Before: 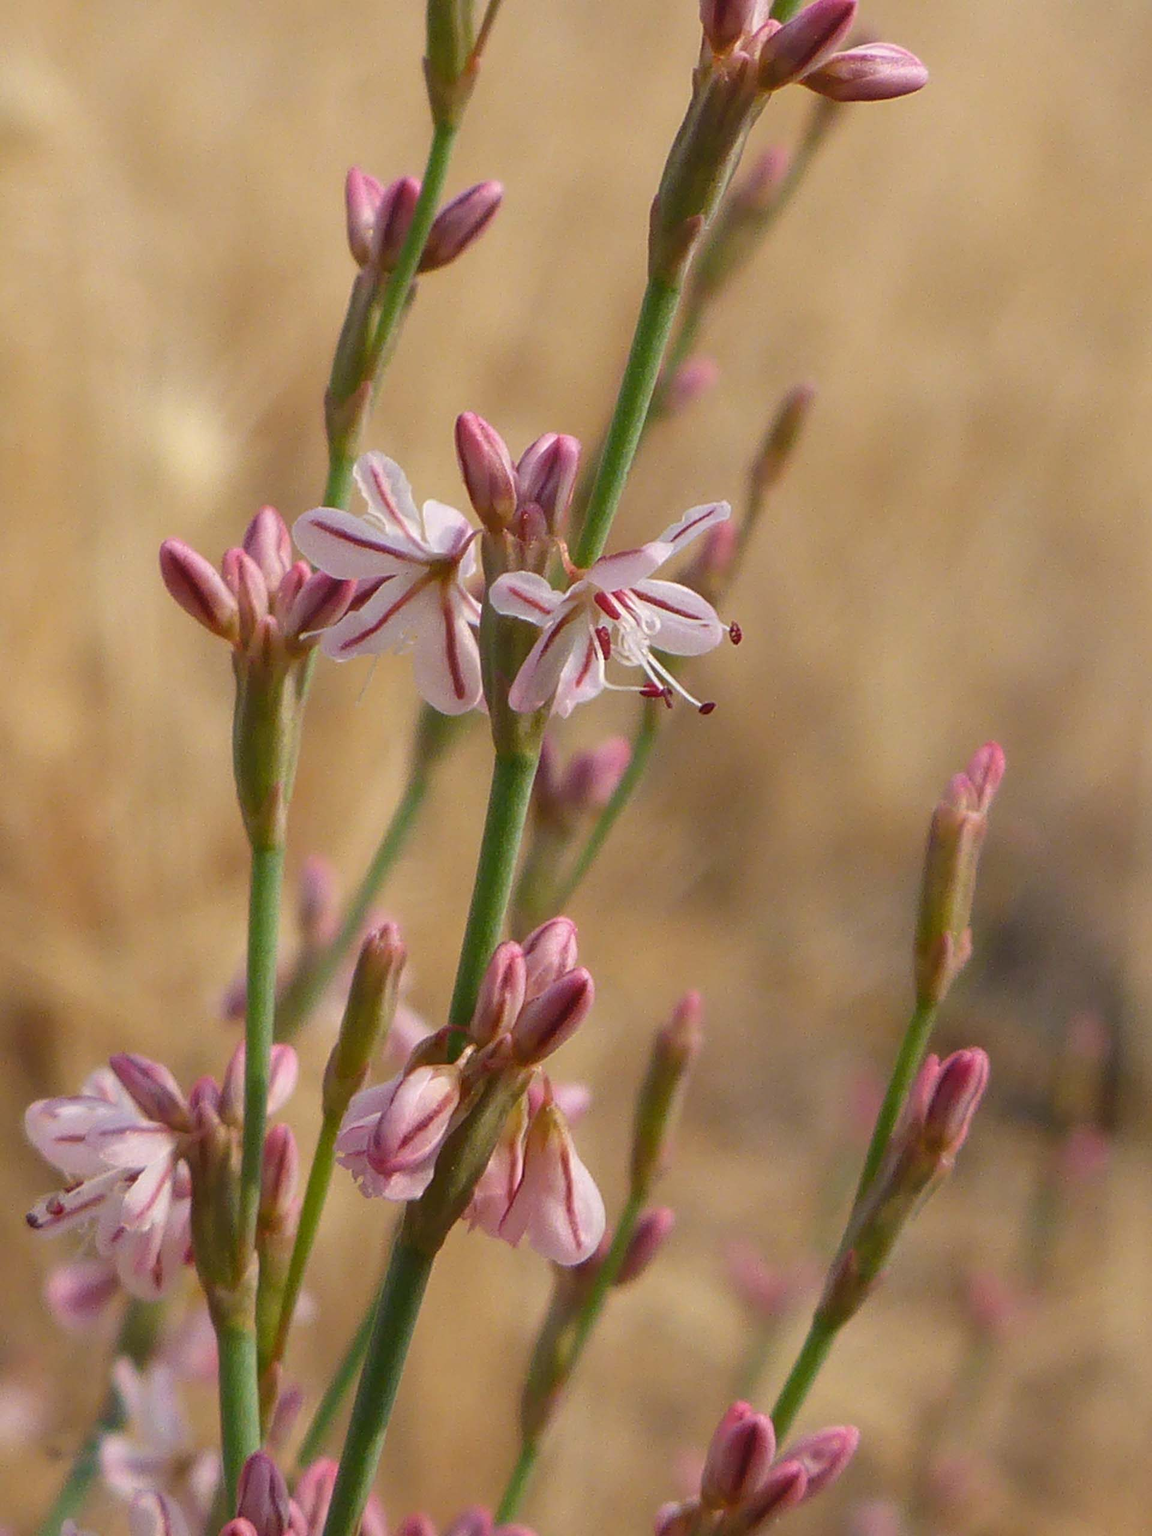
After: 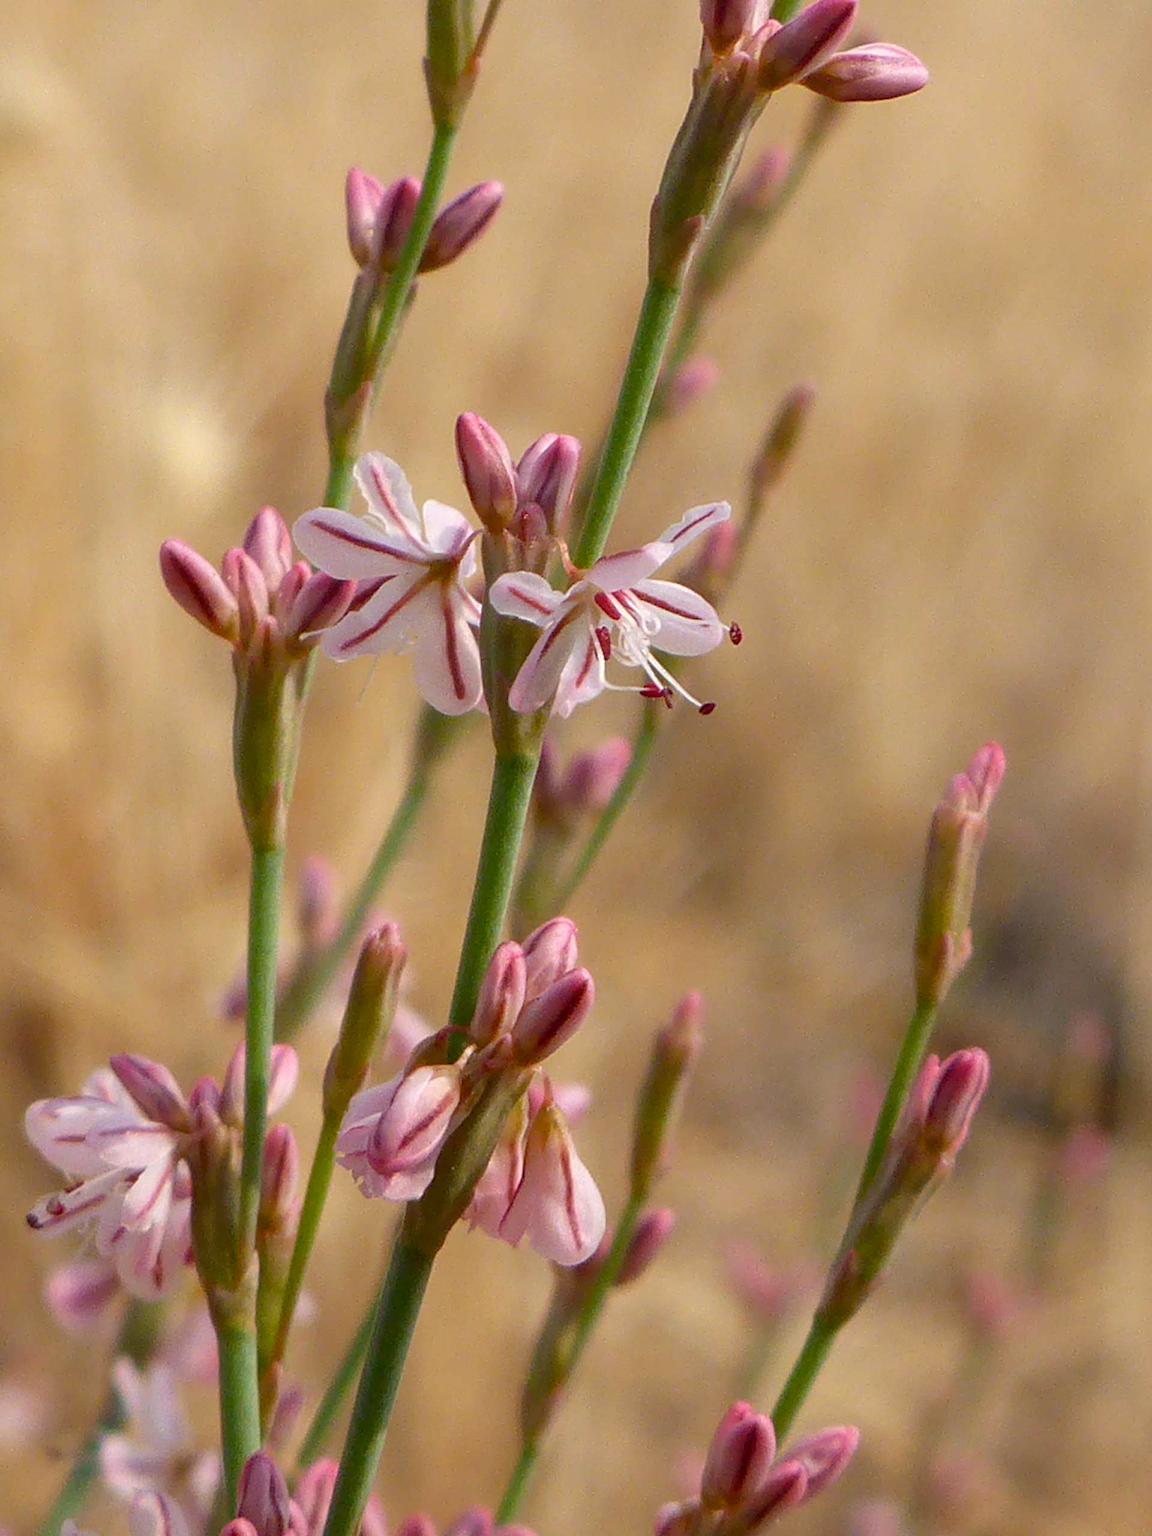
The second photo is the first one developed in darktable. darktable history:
exposure: black level correction 0.007, exposure 0.159 EV, compensate highlight preservation false
